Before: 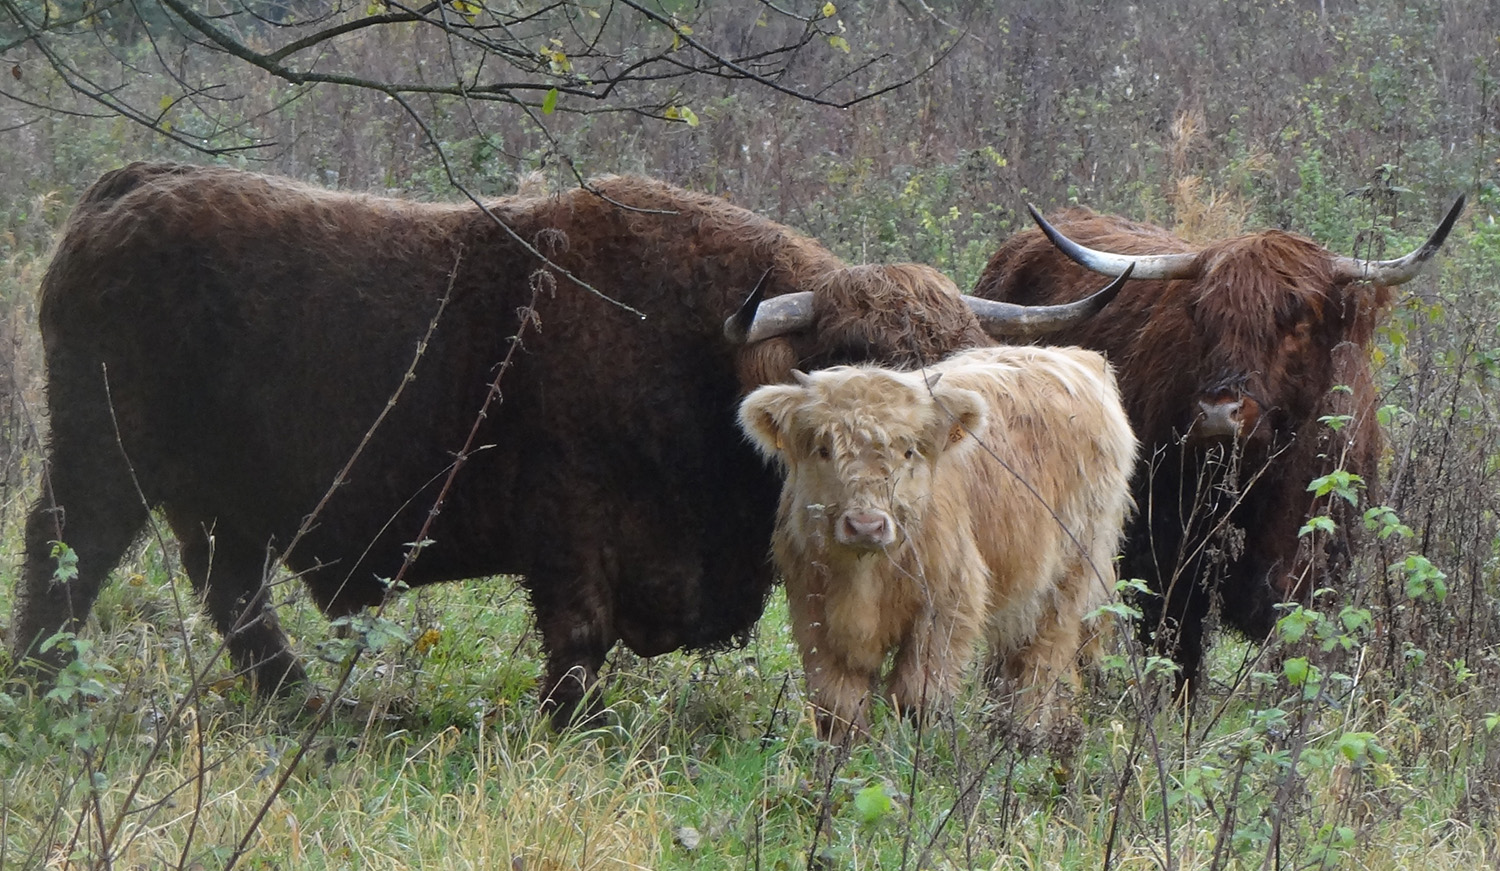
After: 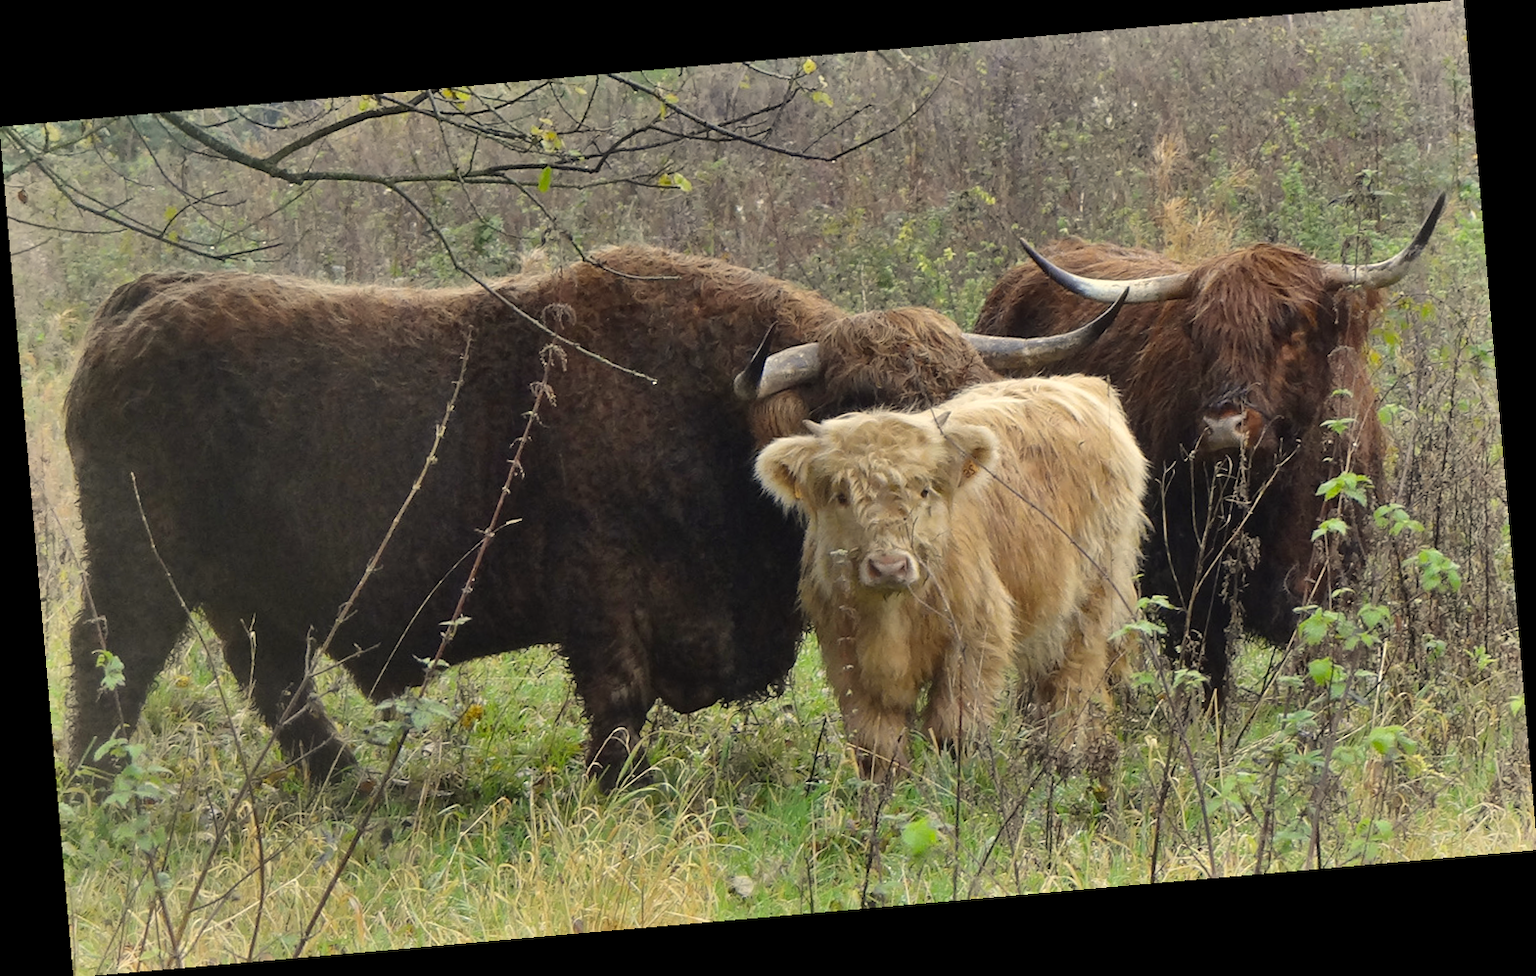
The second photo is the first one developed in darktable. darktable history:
color correction: highlights a* 1.39, highlights b* 17.83
rotate and perspective: rotation -4.98°, automatic cropping off
shadows and highlights: radius 100.41, shadows 50.55, highlights -64.36, highlights color adjustment 49.82%, soften with gaussian
